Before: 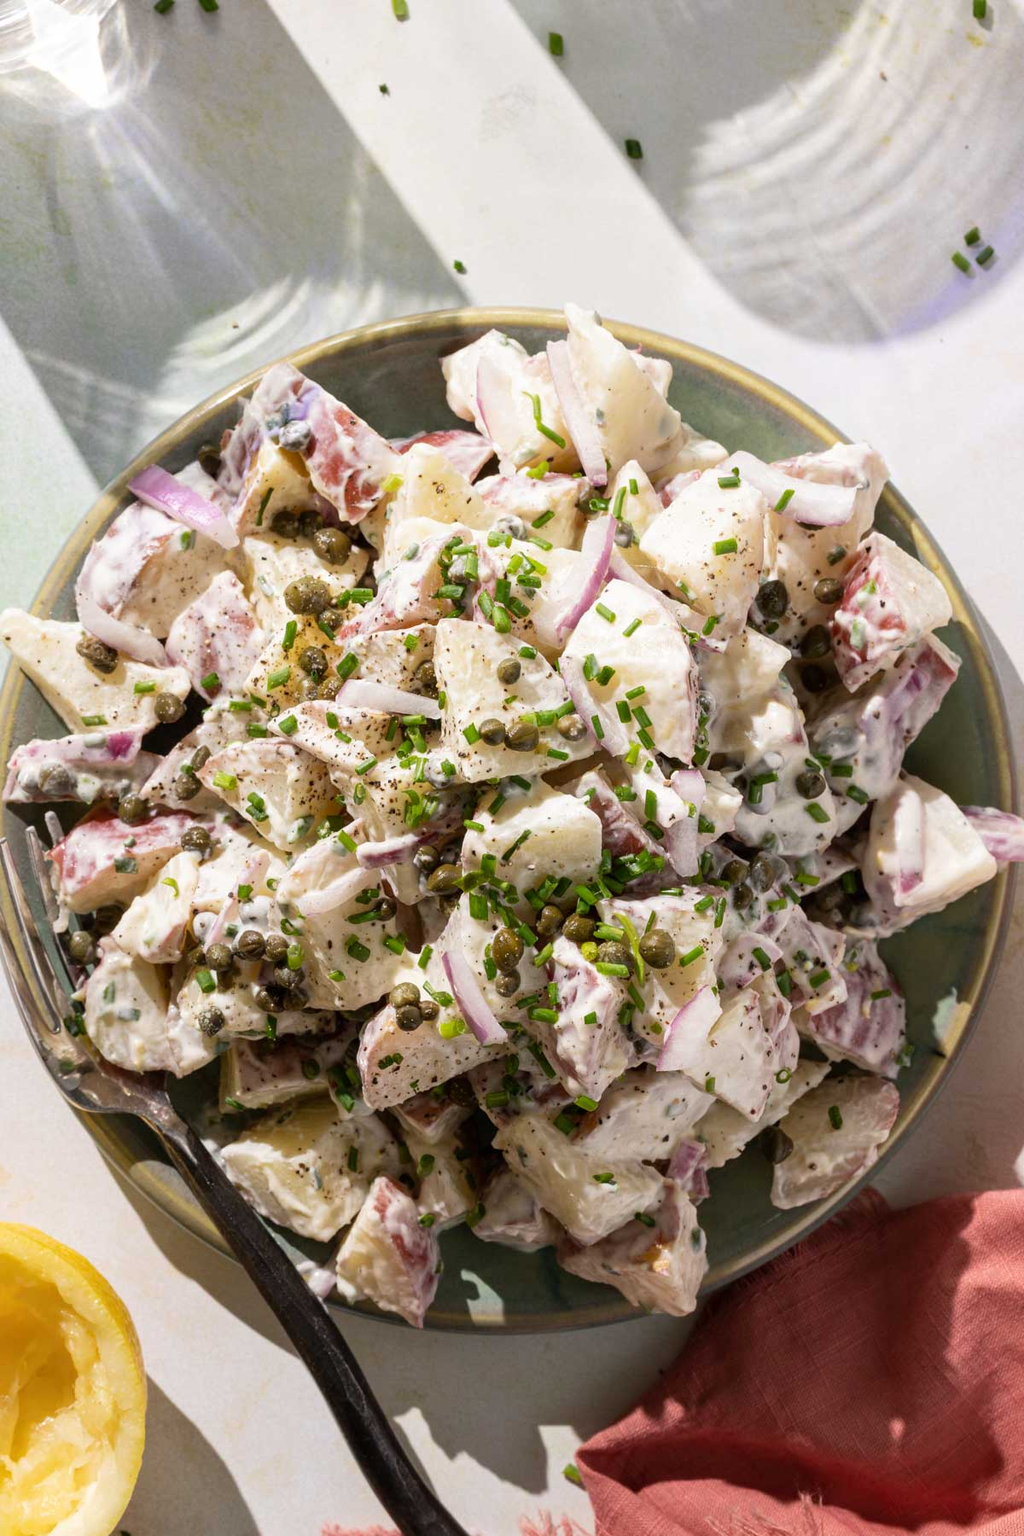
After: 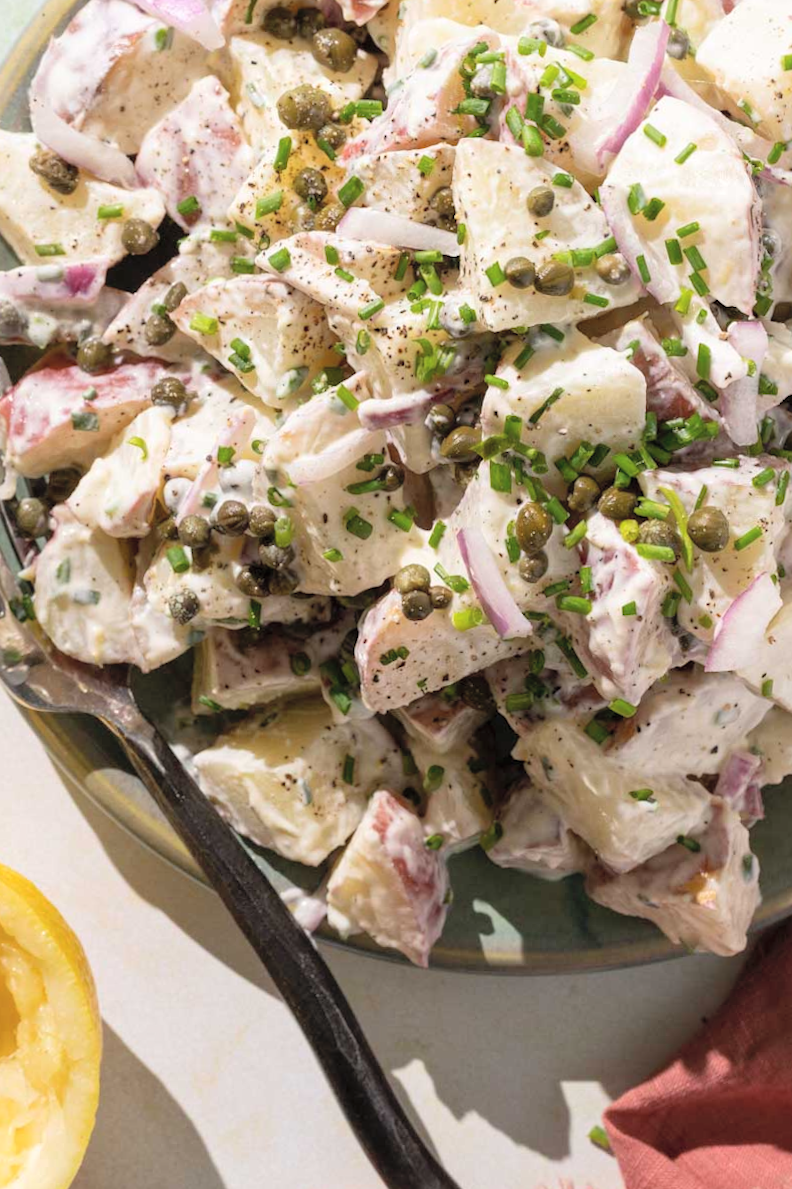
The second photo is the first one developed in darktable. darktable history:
rotate and perspective: rotation 0.174°, lens shift (vertical) 0.013, lens shift (horizontal) 0.019, shear 0.001, automatic cropping original format, crop left 0.007, crop right 0.991, crop top 0.016, crop bottom 0.997
crop and rotate: angle -0.82°, left 3.85%, top 31.828%, right 27.992%
contrast brightness saturation: brightness 0.15
